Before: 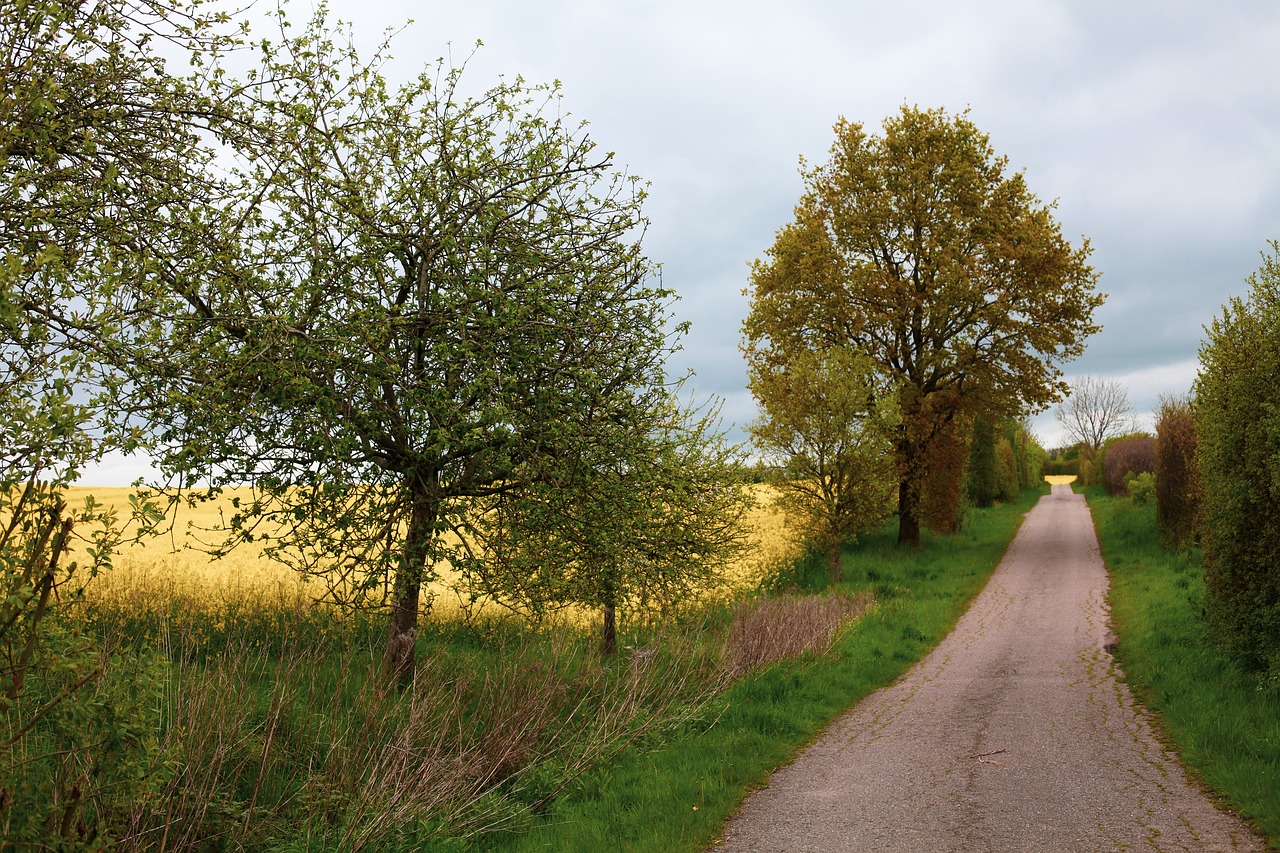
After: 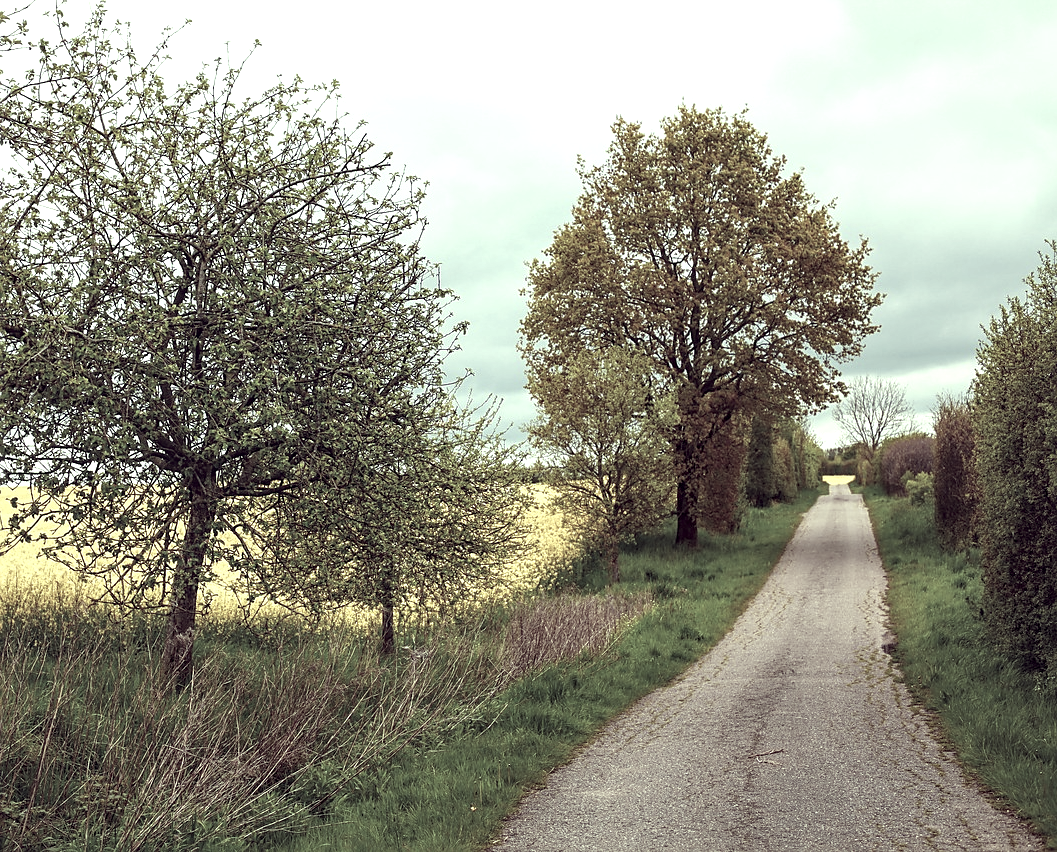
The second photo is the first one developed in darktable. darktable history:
shadows and highlights: shadows -8.87, white point adjustment 1.36, highlights 8.57
contrast equalizer: octaves 7, y [[0.6 ×6], [0.55 ×6], [0 ×6], [0 ×6], [0 ×6]], mix 0.136
crop: left 17.401%, bottom 0.04%
local contrast: on, module defaults
exposure: black level correction 0, exposure 0.499 EV, compensate highlight preservation false
sharpen: radius 1.915, amount 0.409, threshold 1.33
color correction: highlights a* -20.45, highlights b* 20.96, shadows a* 19.55, shadows b* -19.72, saturation 0.445
